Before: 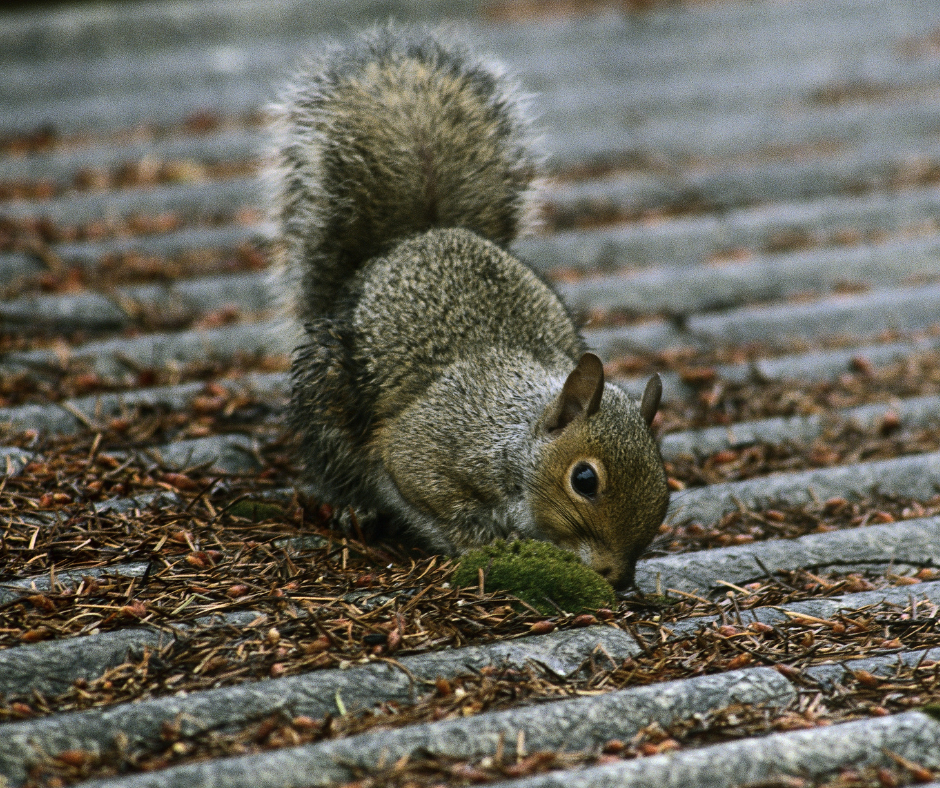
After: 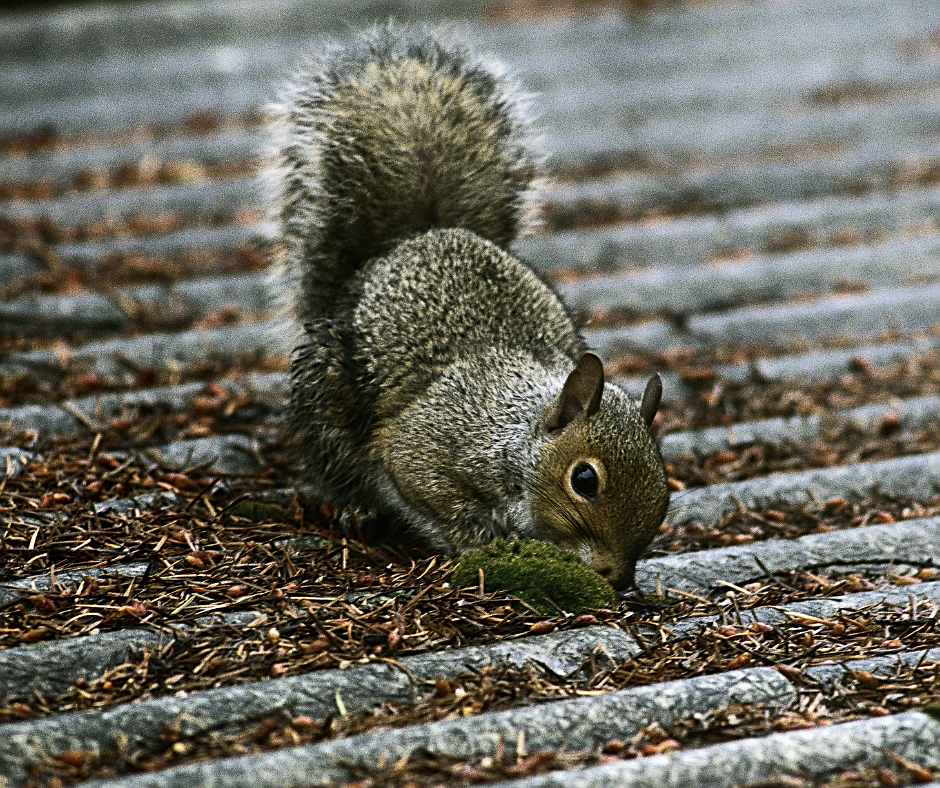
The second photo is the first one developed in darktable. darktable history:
exposure: exposure -0.36 EV, compensate highlight preservation false
sharpen: on, module defaults
tone equalizer: -8 EV -0.417 EV, -7 EV -0.389 EV, -6 EV -0.333 EV, -5 EV -0.222 EV, -3 EV 0.222 EV, -2 EV 0.333 EV, -1 EV 0.389 EV, +0 EV 0.417 EV, edges refinement/feathering 500, mask exposure compensation -1.57 EV, preserve details no
base curve: curves: ch0 [(0, 0) (0.688, 0.865) (1, 1)], preserve colors none
